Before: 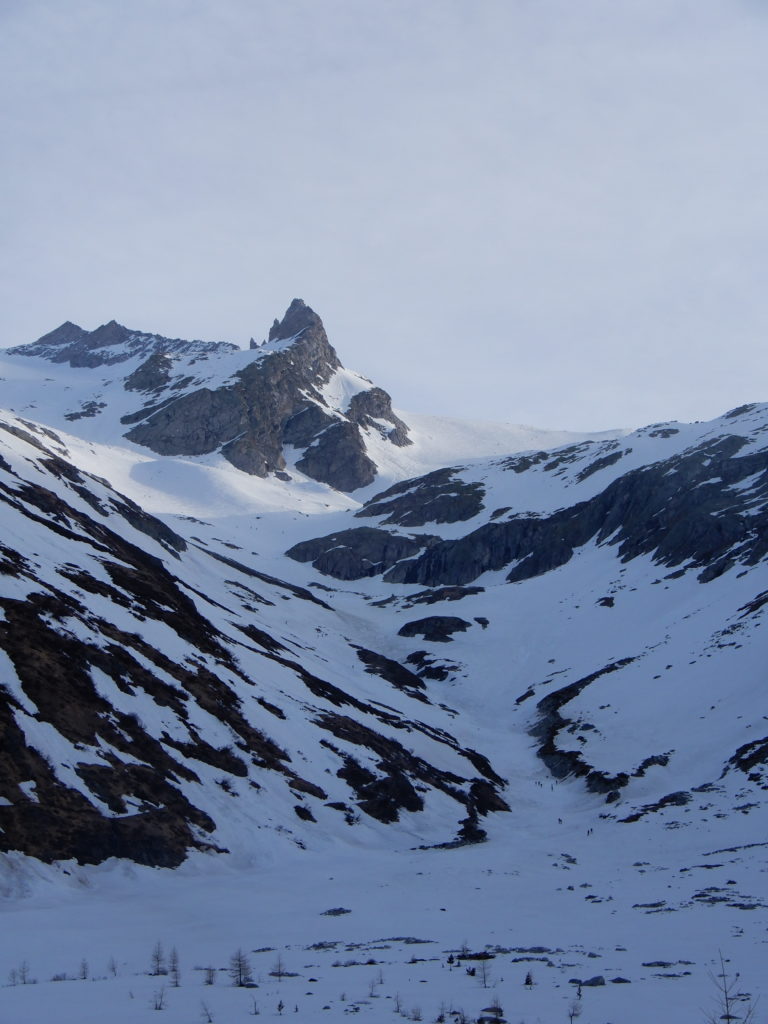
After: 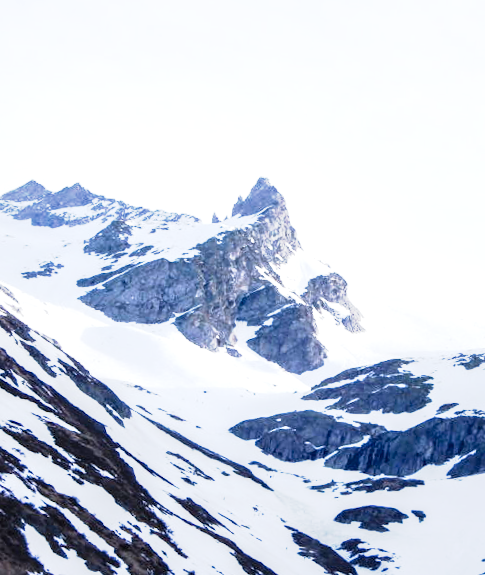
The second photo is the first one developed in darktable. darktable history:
crop and rotate: angle -4.99°, left 2.122%, top 6.945%, right 27.566%, bottom 30.519%
exposure: black level correction 0, exposure 0.7 EV, compensate exposure bias true, compensate highlight preservation false
tone curve: curves: ch0 [(0, 0) (0.003, 0.005) (0.011, 0.018) (0.025, 0.041) (0.044, 0.072) (0.069, 0.113) (0.1, 0.163) (0.136, 0.221) (0.177, 0.289) (0.224, 0.366) (0.277, 0.452) (0.335, 0.546) (0.399, 0.65) (0.468, 0.763) (0.543, 0.885) (0.623, 0.93) (0.709, 0.946) (0.801, 0.963) (0.898, 0.981) (1, 1)], preserve colors none
local contrast: detail 150%
